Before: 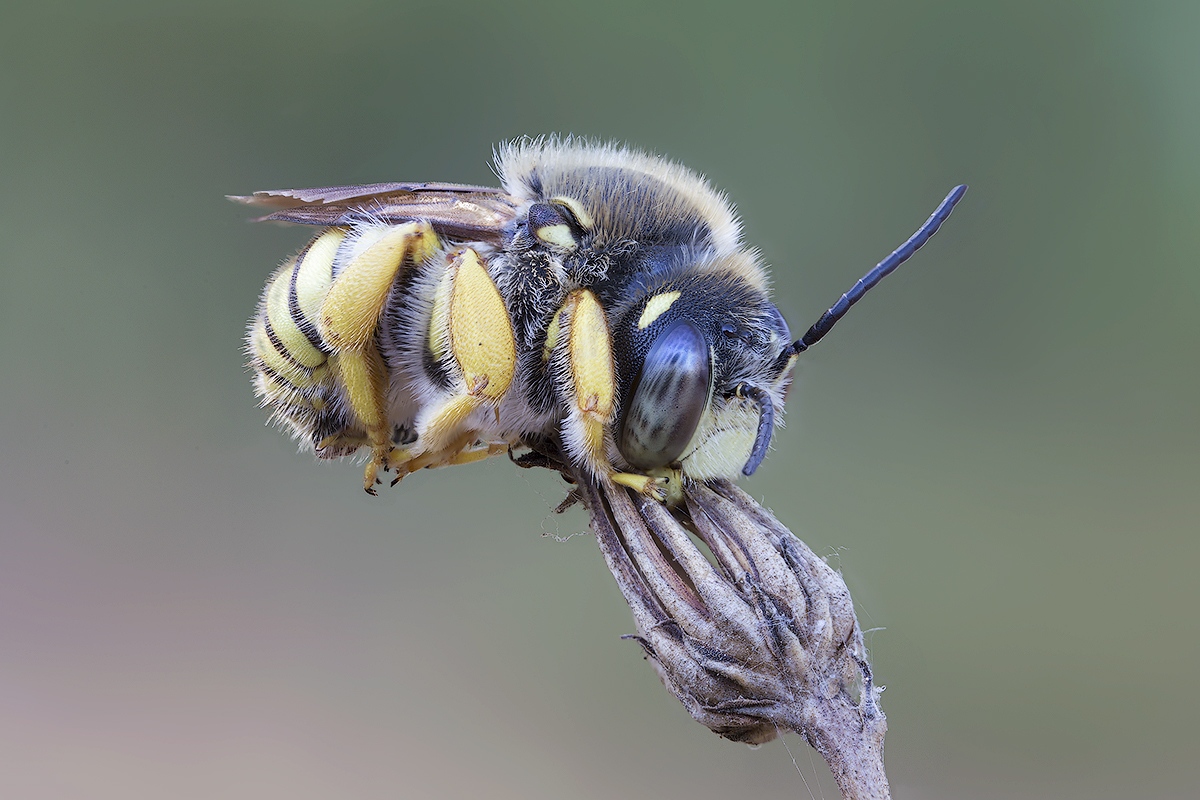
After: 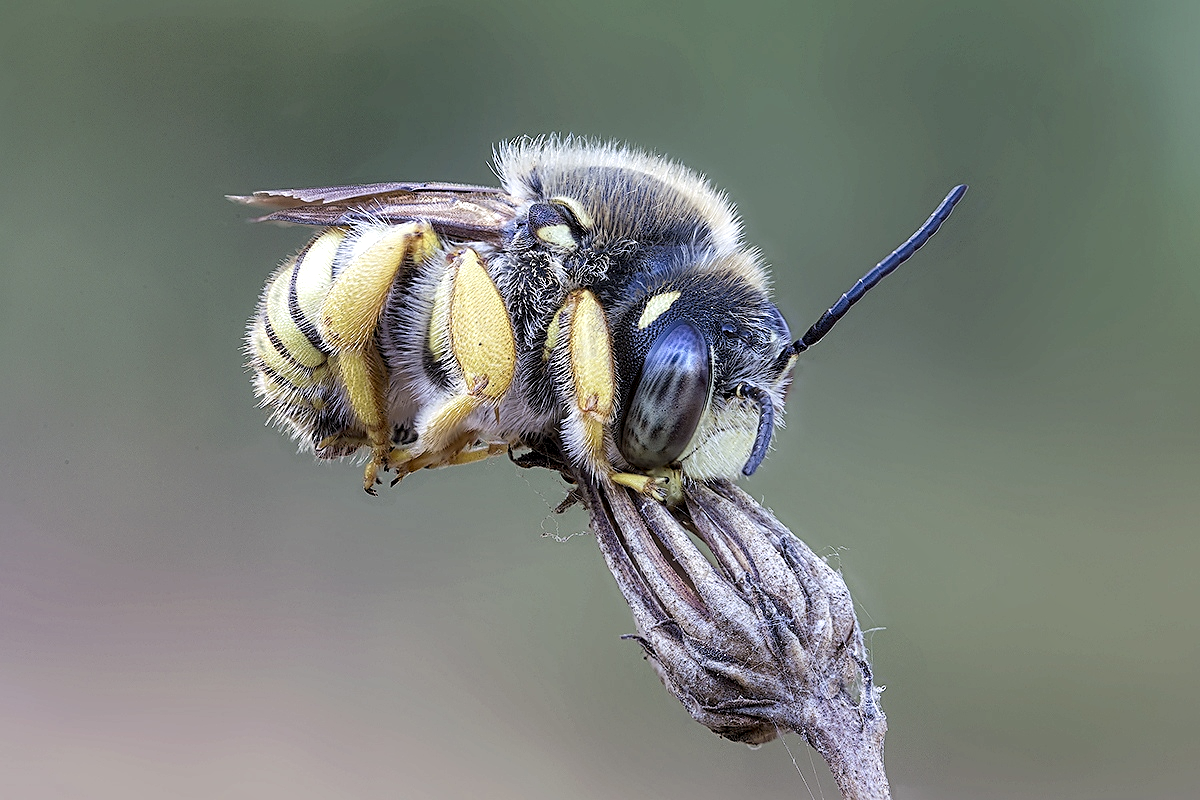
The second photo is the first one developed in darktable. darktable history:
local contrast: highlights 107%, shadows 101%, detail 200%, midtone range 0.2
sharpen: on, module defaults
